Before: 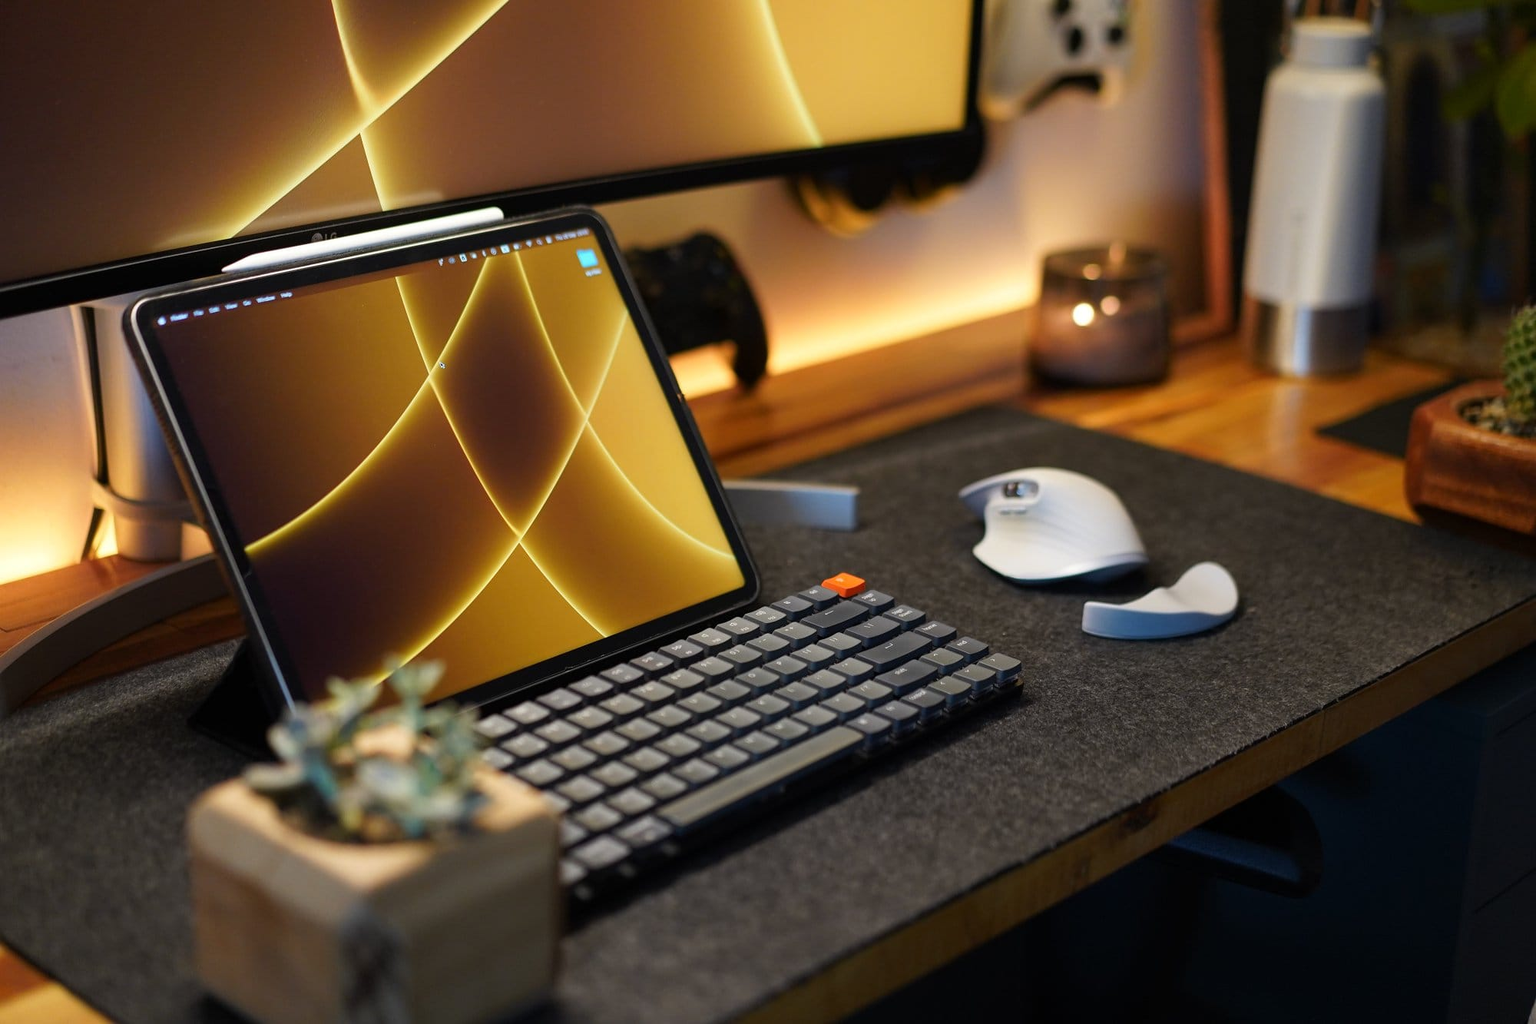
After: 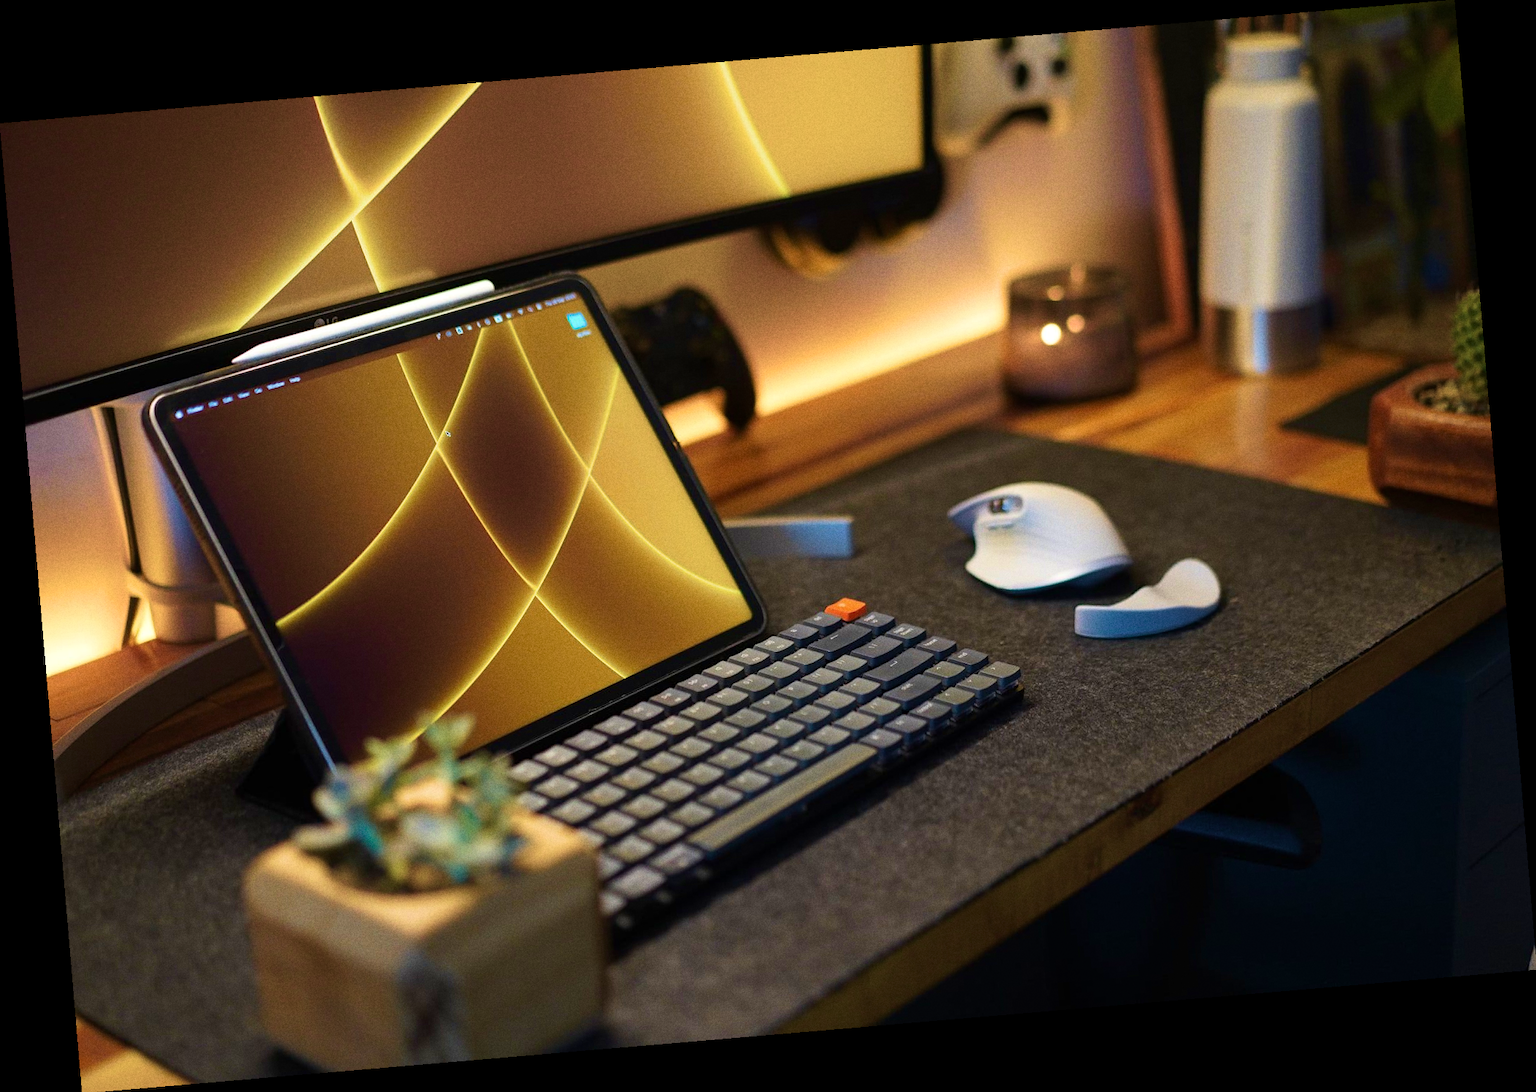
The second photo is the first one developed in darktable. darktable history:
tone equalizer: on, module defaults
grain: on, module defaults
contrast brightness saturation: saturation -0.05
velvia: strength 75%
rotate and perspective: rotation -4.86°, automatic cropping off
